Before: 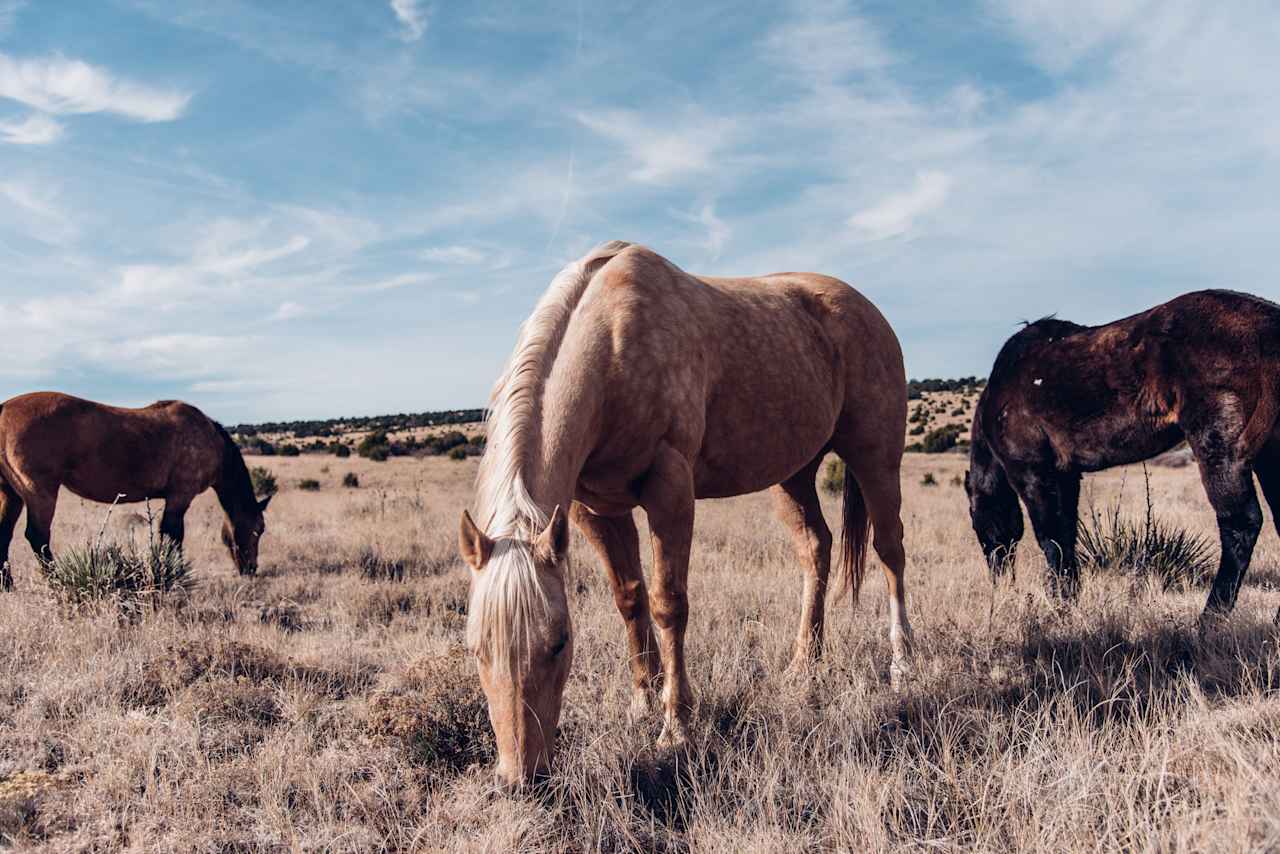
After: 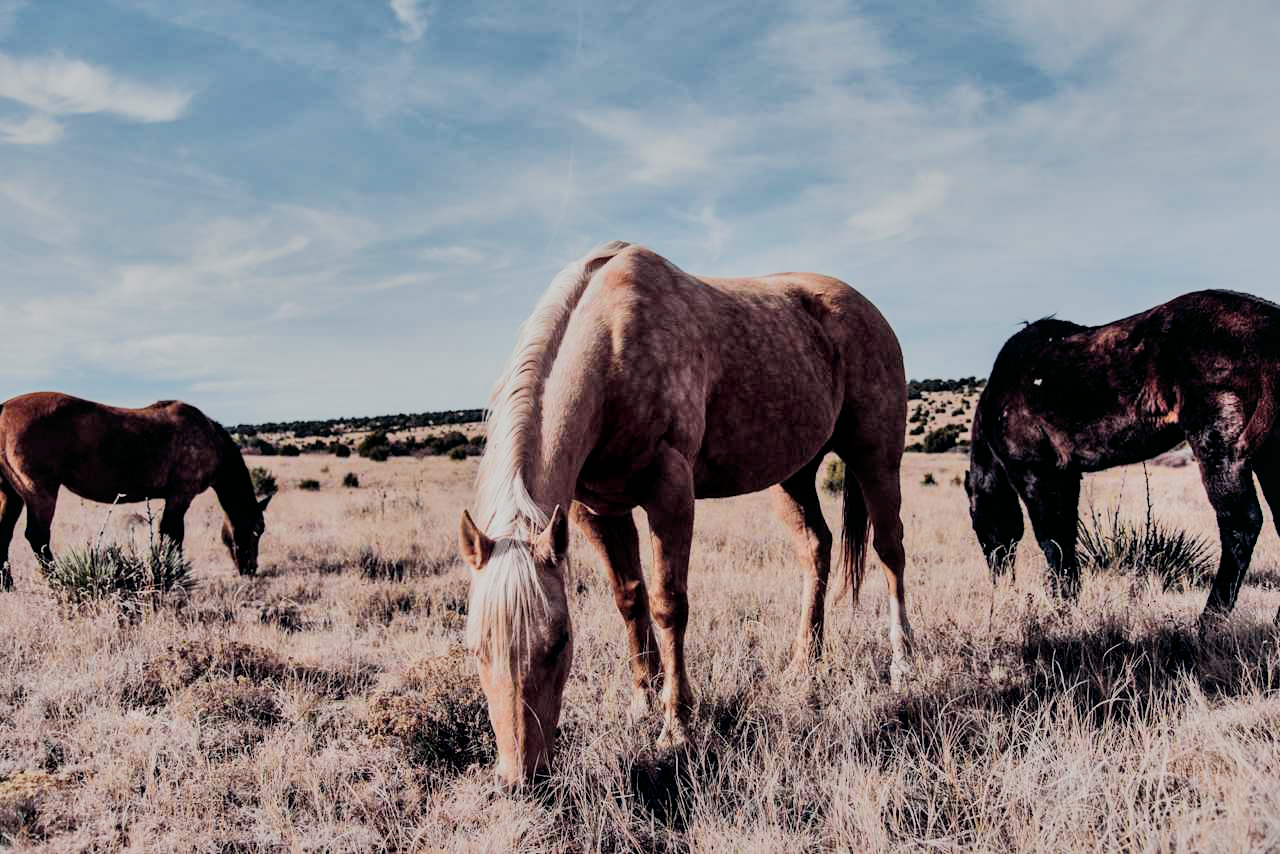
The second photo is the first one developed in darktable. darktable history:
tone curve: curves: ch0 [(0, 0.01) (0.037, 0.032) (0.131, 0.108) (0.275, 0.256) (0.483, 0.512) (0.61, 0.665) (0.696, 0.742) (0.792, 0.819) (0.911, 0.925) (0.997, 0.995)]; ch1 [(0, 0) (0.301, 0.3) (0.423, 0.421) (0.492, 0.488) (0.507, 0.503) (0.53, 0.532) (0.573, 0.586) (0.683, 0.702) (0.746, 0.77) (1, 1)]; ch2 [(0, 0) (0.246, 0.233) (0.36, 0.352) (0.415, 0.415) (0.485, 0.487) (0.502, 0.504) (0.525, 0.518) (0.539, 0.539) (0.587, 0.594) (0.636, 0.652) (0.711, 0.729) (0.845, 0.855) (0.998, 0.977)], color space Lab, independent channels, preserve colors none
shadows and highlights: soften with gaussian
filmic rgb: black relative exposure -6.06 EV, white relative exposure 6.94 EV, hardness 2.26
local contrast: mode bilateral grid, contrast 19, coarseness 50, detail 132%, midtone range 0.2
